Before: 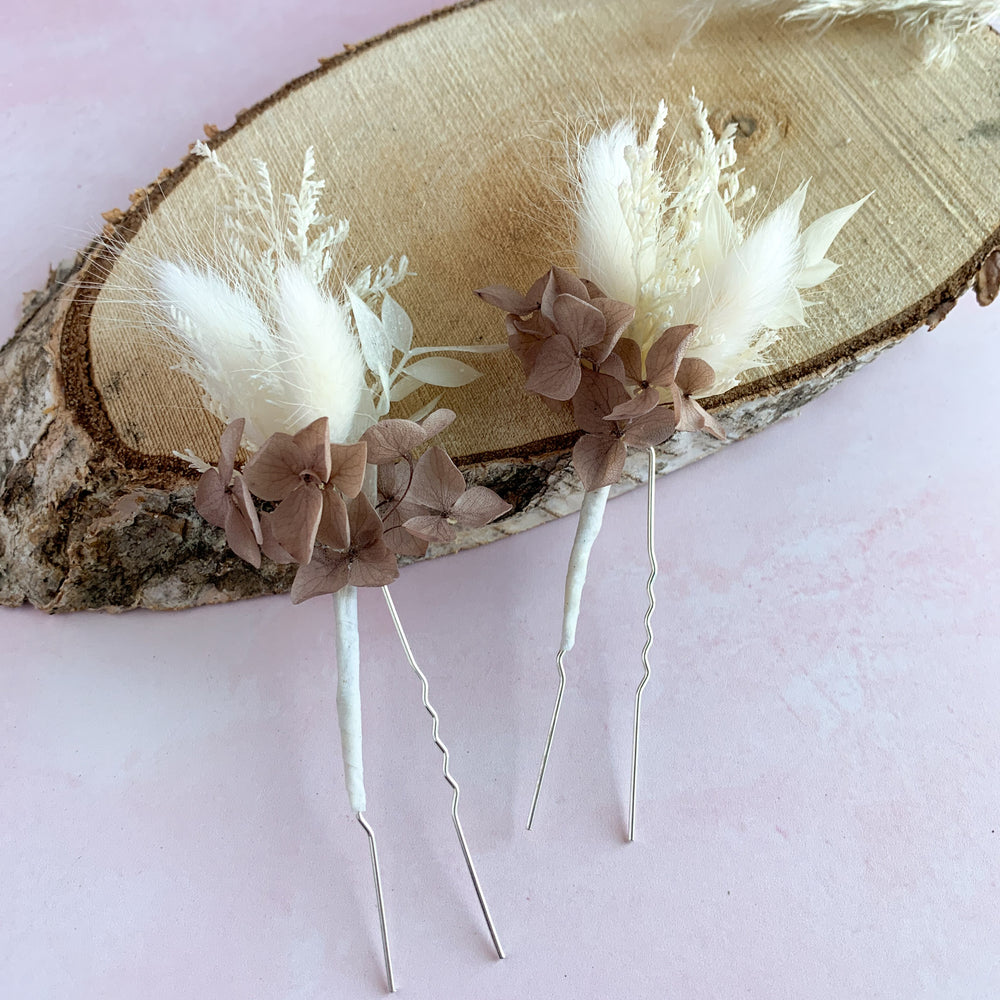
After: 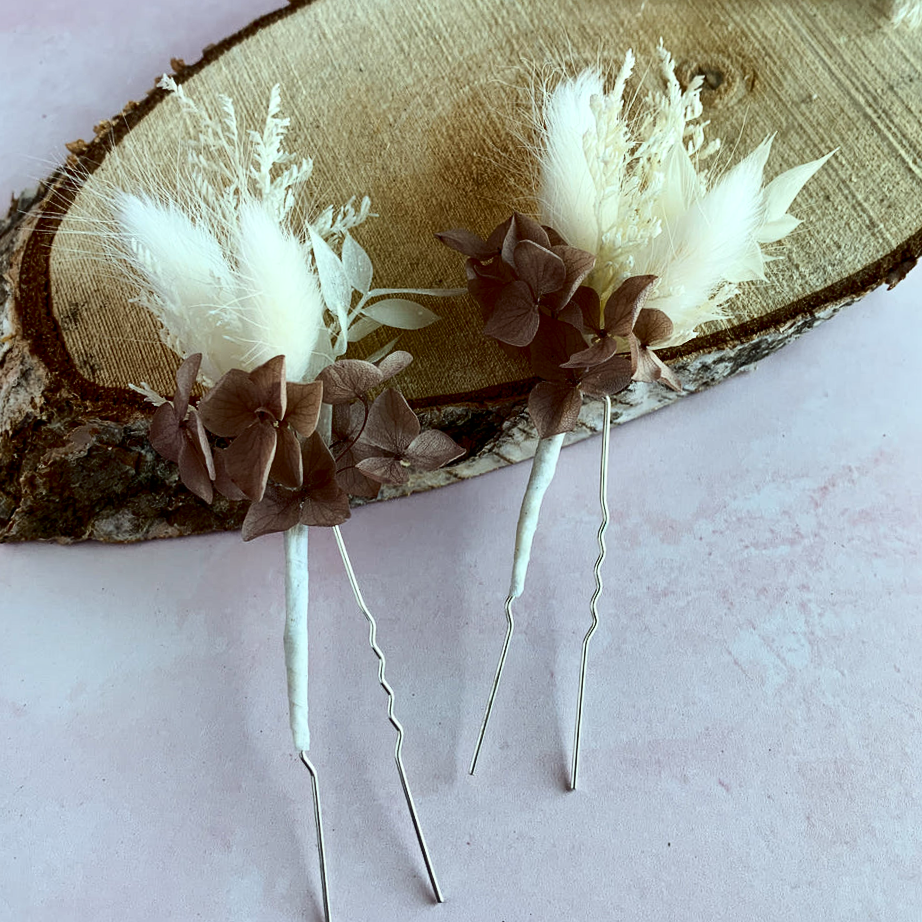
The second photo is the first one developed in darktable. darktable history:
shadows and highlights: highlights color adjustment 0%, soften with gaussian
color correction: highlights a* -6.69, highlights b* 0.49
crop and rotate: angle -1.96°, left 3.097%, top 4.154%, right 1.586%, bottom 0.529%
contrast brightness saturation: contrast 0.24, brightness -0.24, saturation 0.14
